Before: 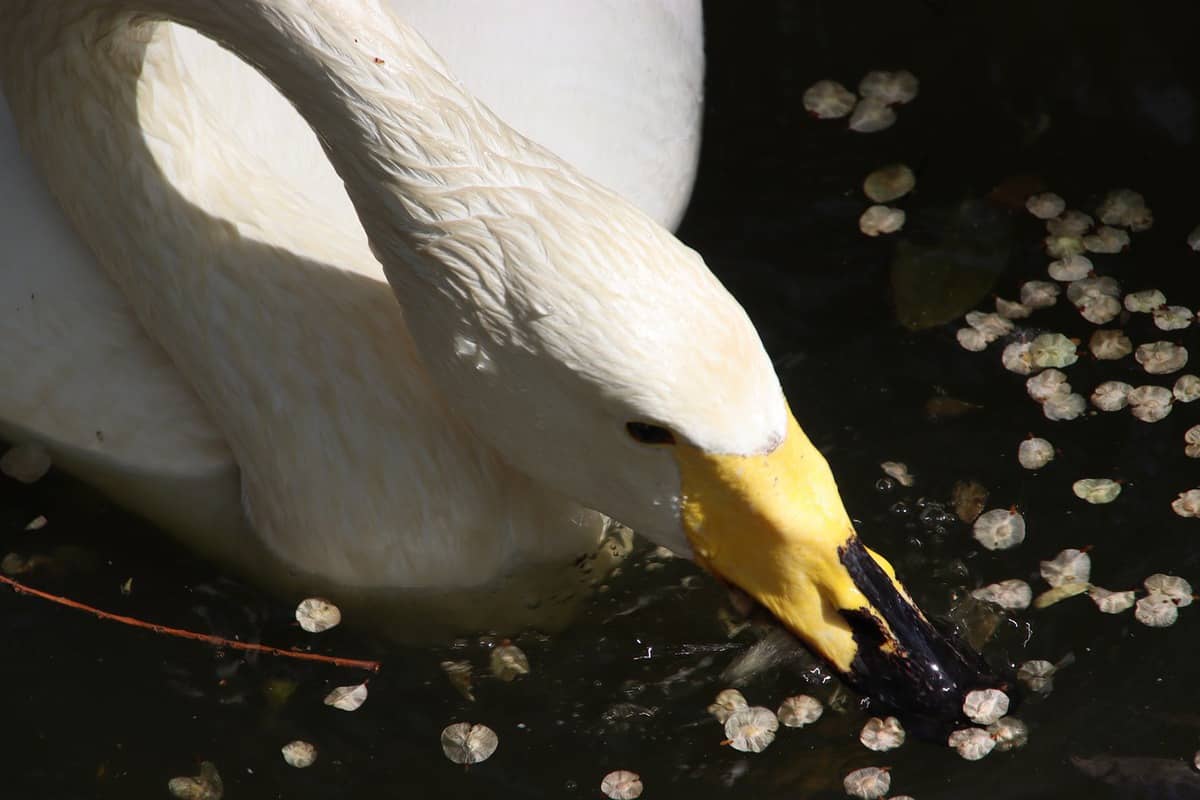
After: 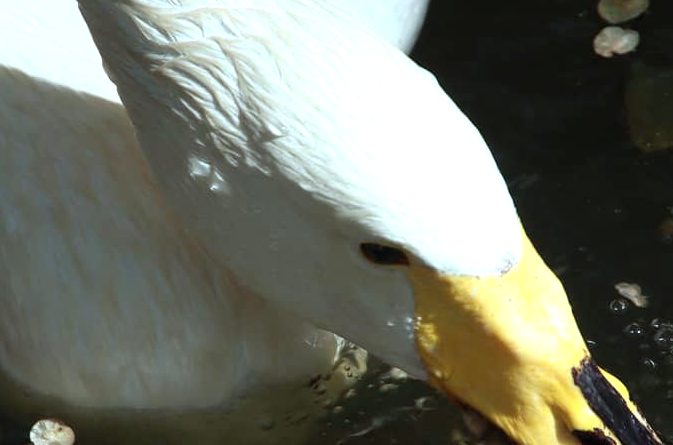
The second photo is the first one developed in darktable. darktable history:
exposure: black level correction 0, exposure 0.5 EV, compensate highlight preservation false
color correction: highlights a* -10.12, highlights b* -10.54
crop and rotate: left 22.243%, top 22.475%, right 21.647%, bottom 21.822%
